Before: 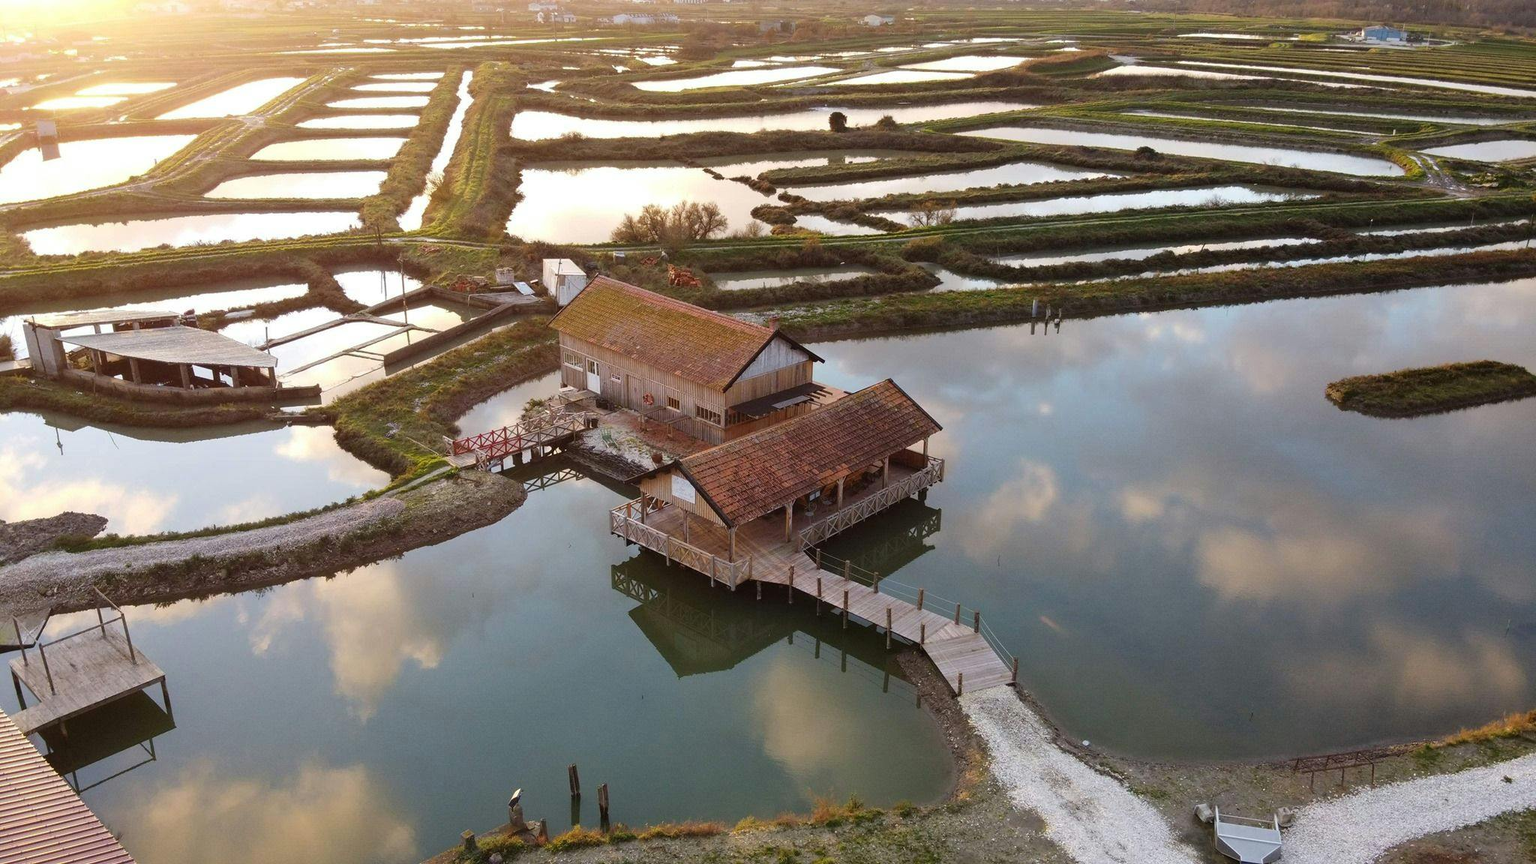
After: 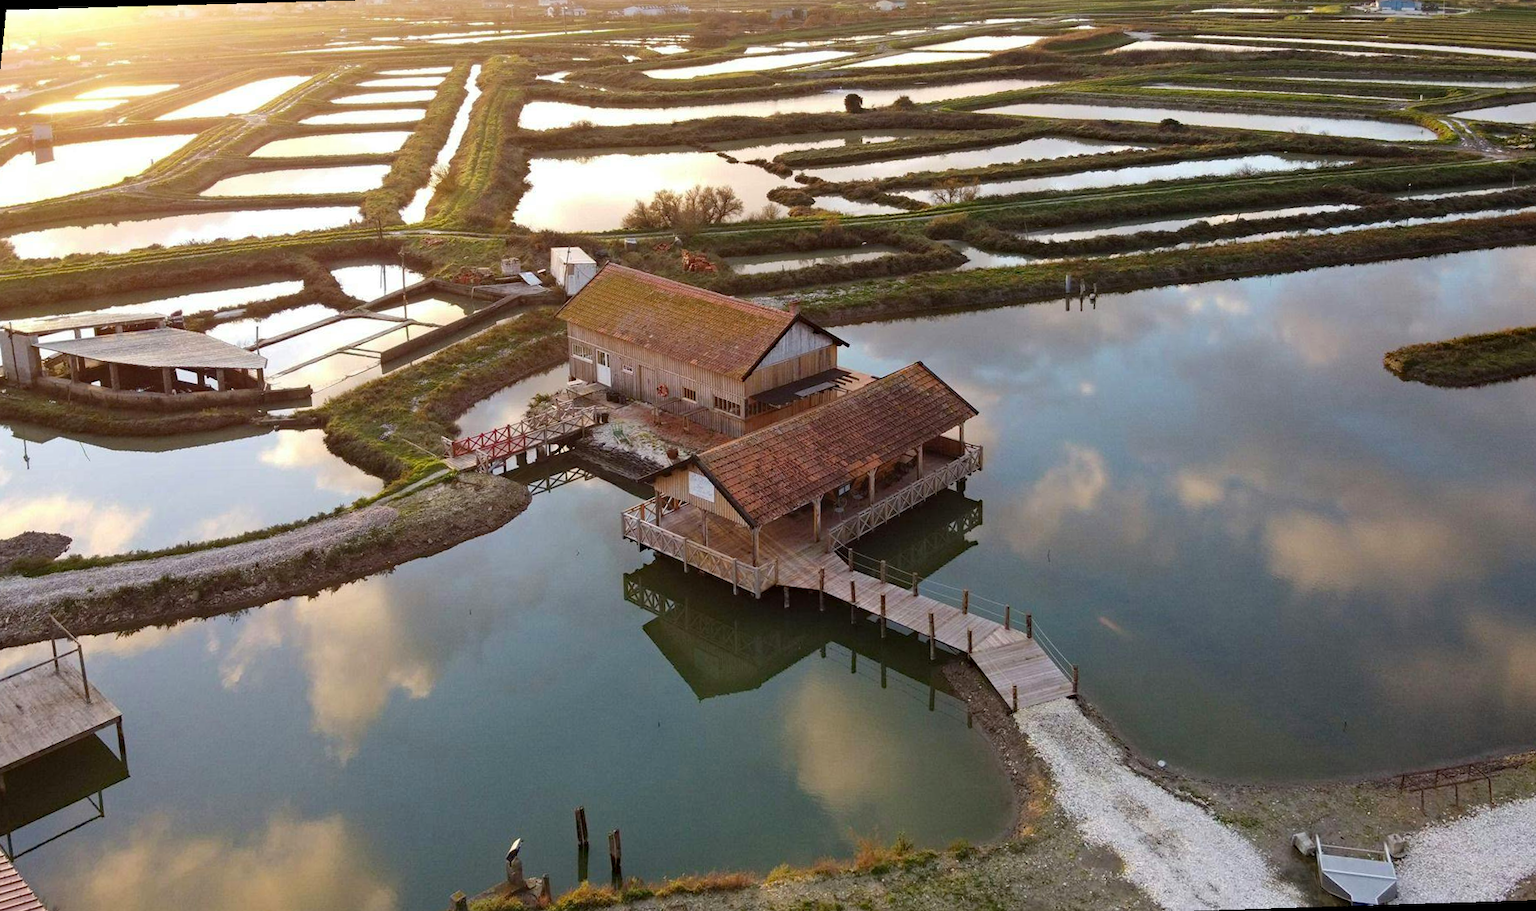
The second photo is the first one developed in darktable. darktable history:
rotate and perspective: rotation -1.68°, lens shift (vertical) -0.146, crop left 0.049, crop right 0.912, crop top 0.032, crop bottom 0.96
haze removal: compatibility mode true, adaptive false
